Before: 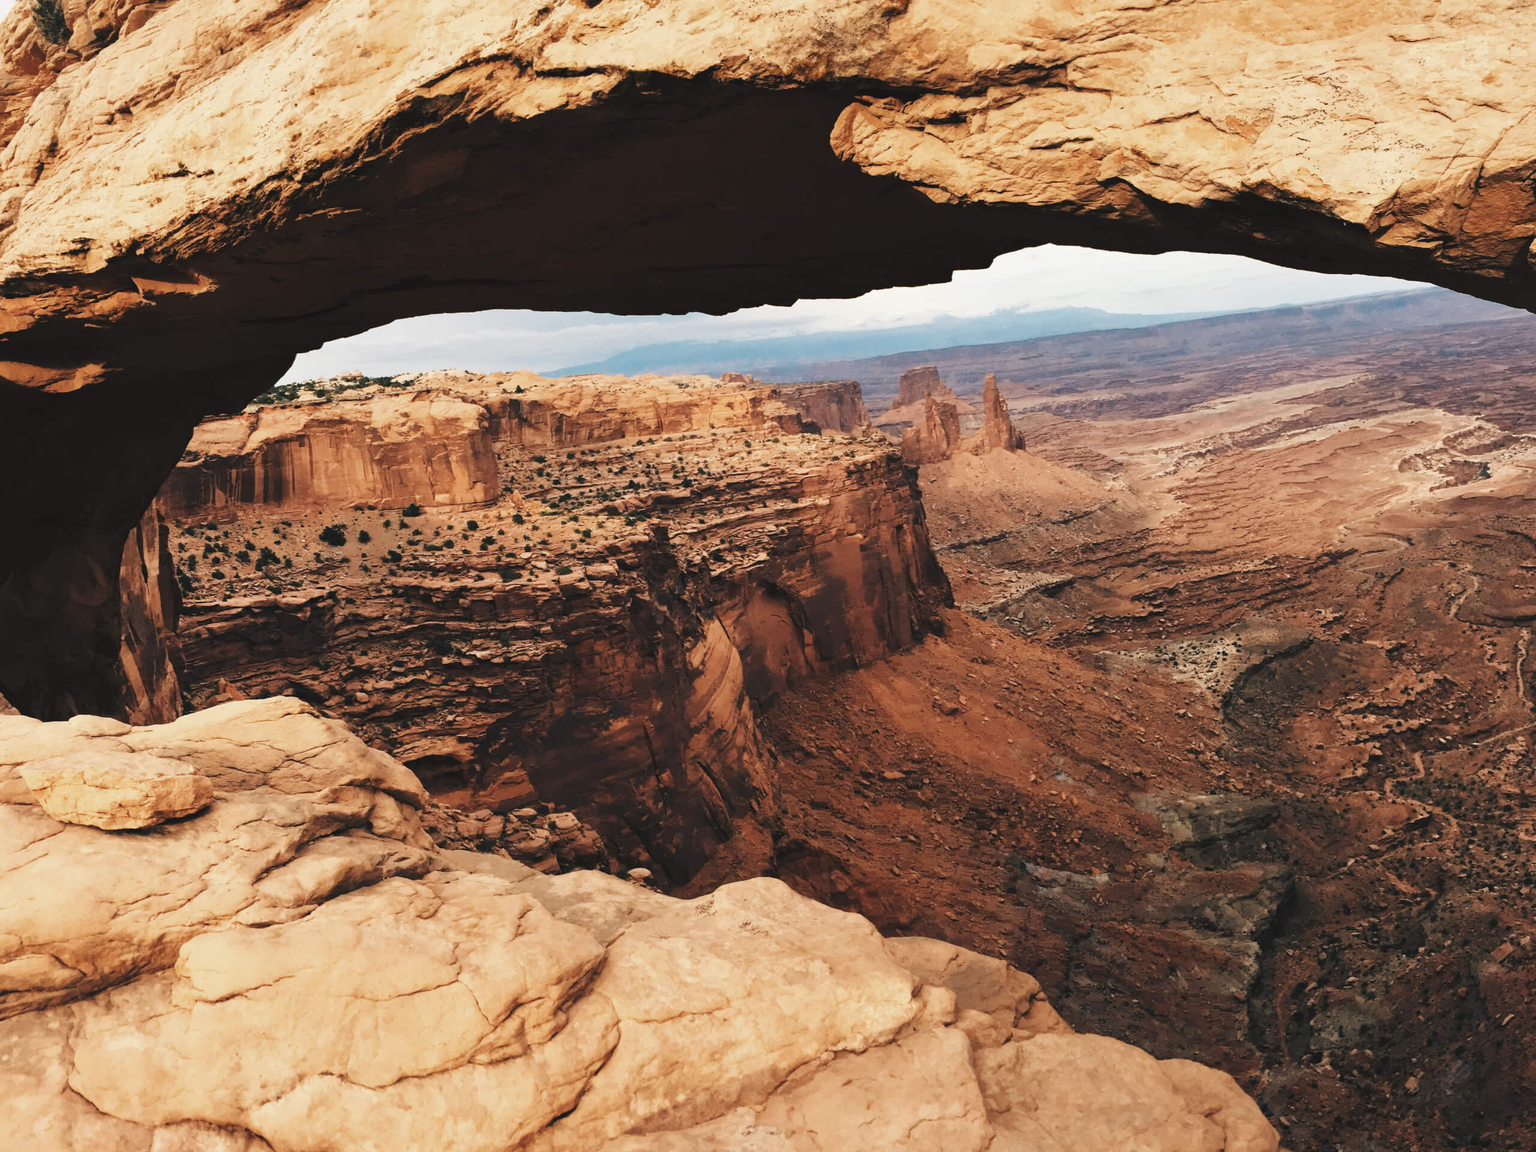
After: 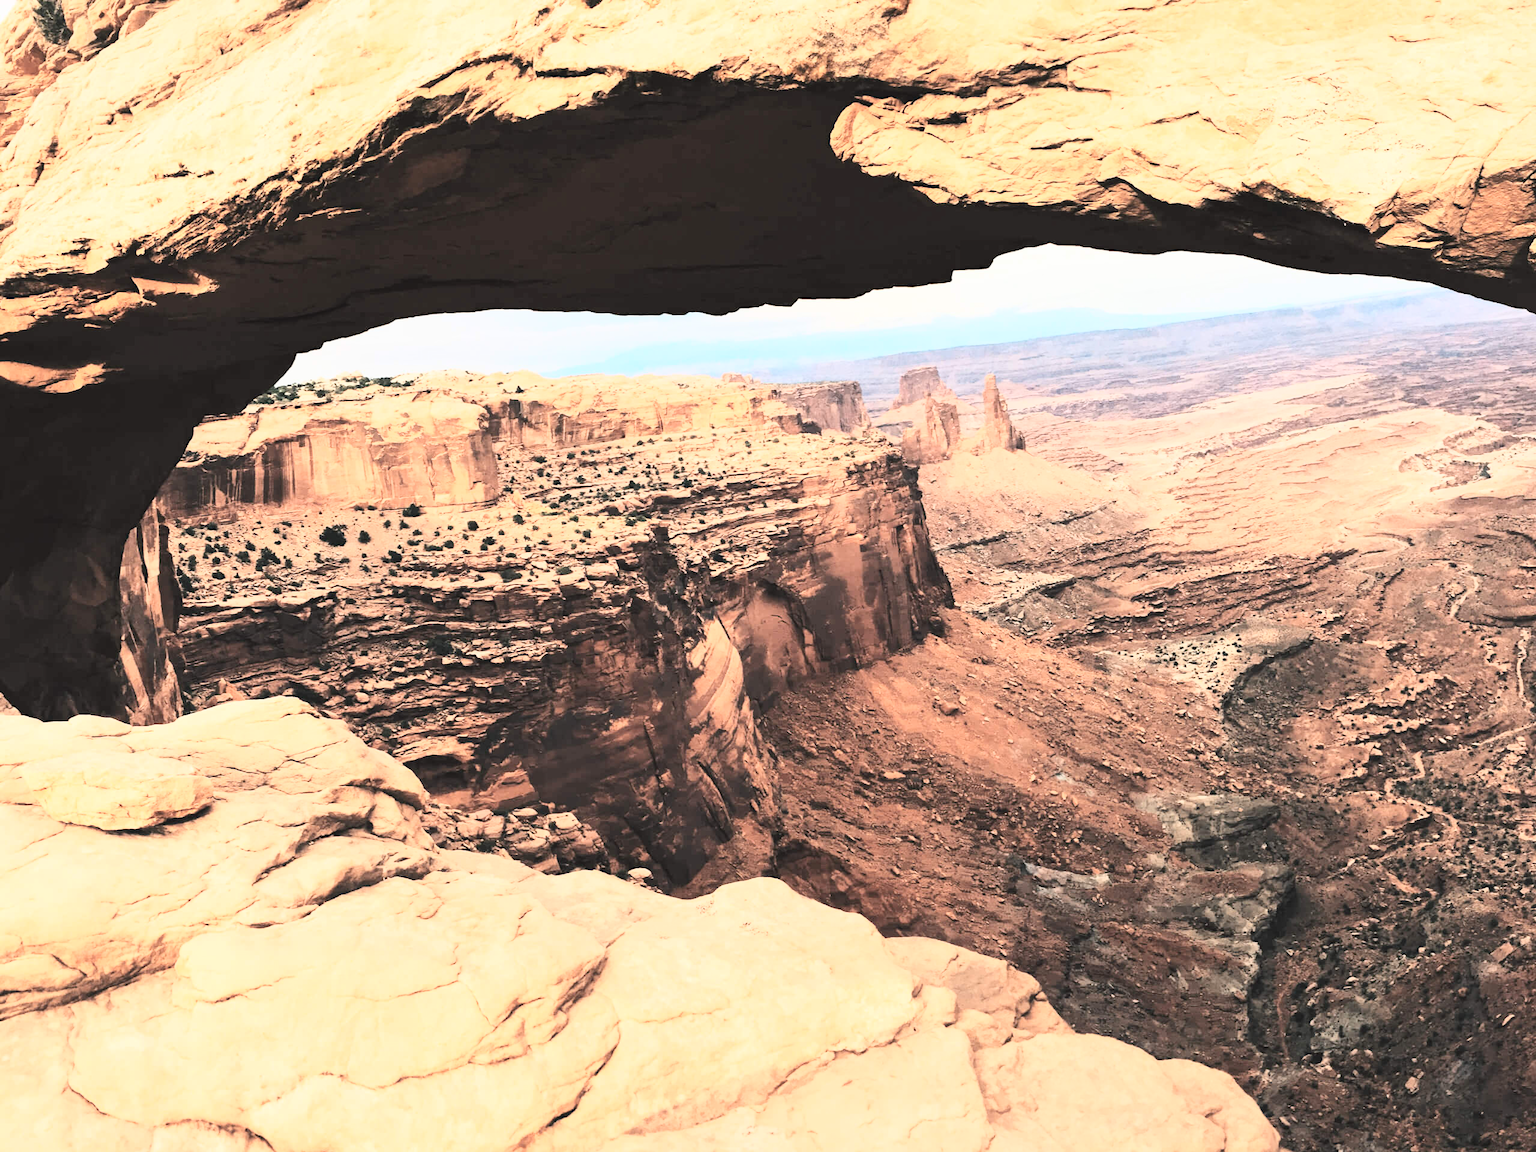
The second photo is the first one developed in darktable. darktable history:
tone curve: curves: ch0 [(0, 0) (0.003, 0.004) (0.011, 0.016) (0.025, 0.035) (0.044, 0.062) (0.069, 0.097) (0.1, 0.143) (0.136, 0.205) (0.177, 0.276) (0.224, 0.36) (0.277, 0.461) (0.335, 0.584) (0.399, 0.686) (0.468, 0.783) (0.543, 0.868) (0.623, 0.927) (0.709, 0.96) (0.801, 0.974) (0.898, 0.986) (1, 1)], color space Lab, independent channels, preserve colors none
